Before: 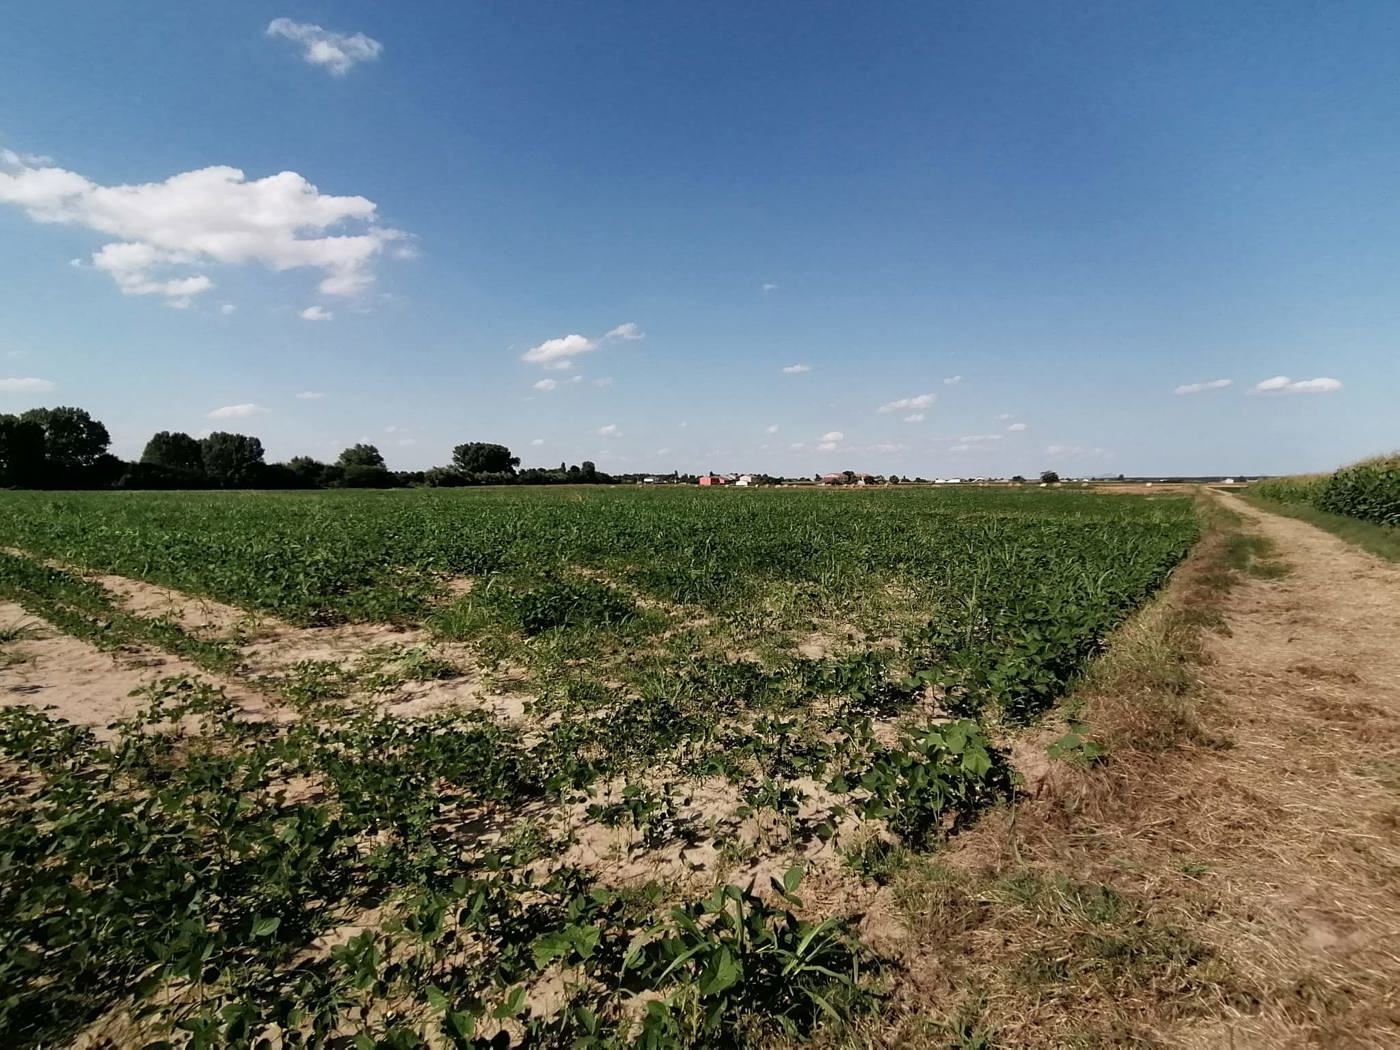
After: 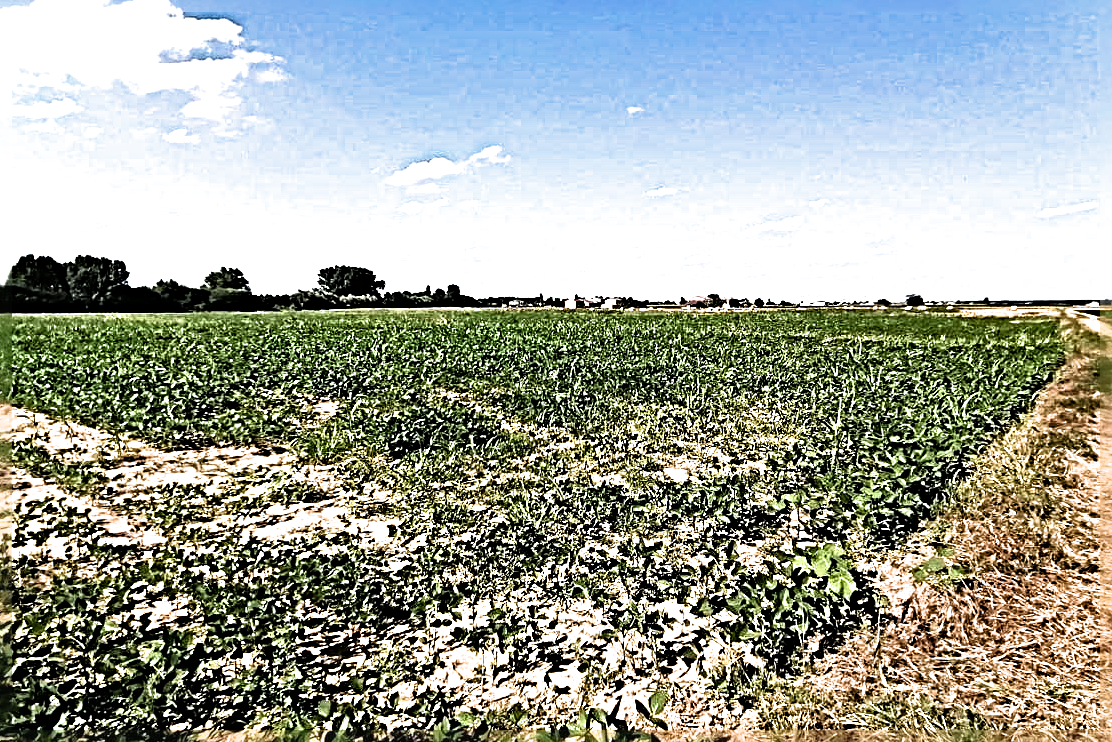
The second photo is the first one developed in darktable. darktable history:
shadows and highlights: shadows 49, highlights -41, soften with gaussian
filmic rgb: white relative exposure 2.45 EV, hardness 6.33
crop: left 9.712%, top 16.928%, right 10.845%, bottom 12.332%
color balance: output saturation 110%
sharpen: radius 6.3, amount 1.8, threshold 0
exposure: black level correction -0.002, exposure 1.115 EV, compensate highlight preservation false
